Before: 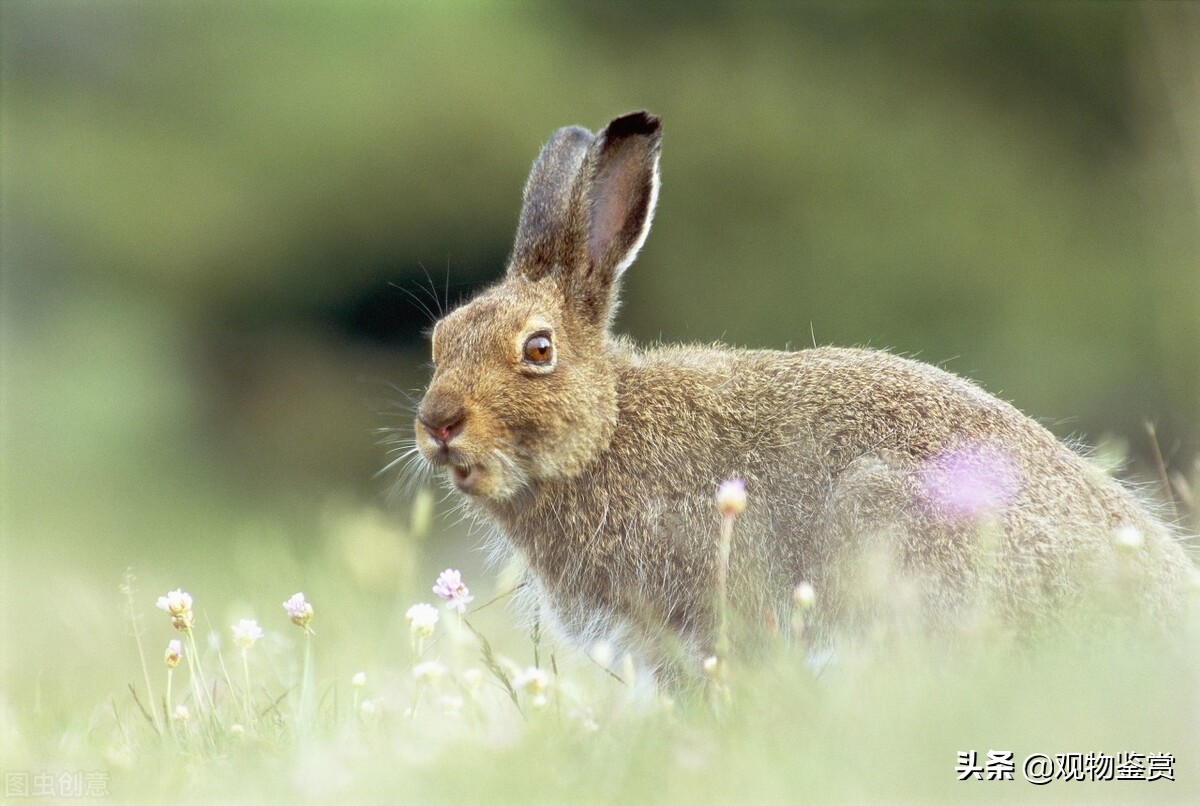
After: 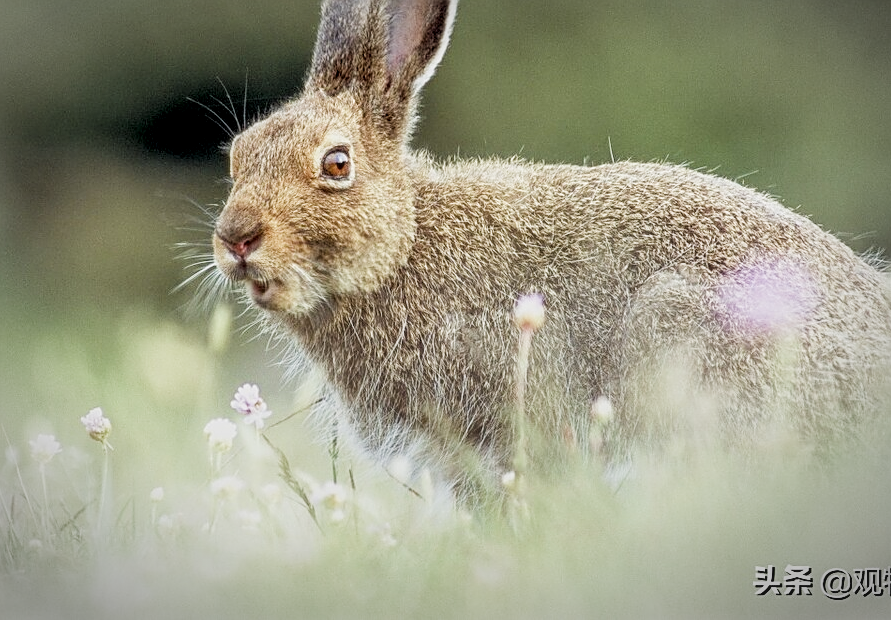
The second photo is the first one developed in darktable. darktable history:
local contrast: detail 130%
crop: left 16.877%, top 23.023%, right 8.871%
vignetting: automatic ratio true
shadows and highlights: radius 132.22, soften with gaussian
exposure: black level correction 0, exposure 0.591 EV, compensate highlight preservation false
filmic rgb: black relative exposure -7.65 EV, white relative exposure 4.56 EV, hardness 3.61, color science v4 (2020)
sharpen: on, module defaults
